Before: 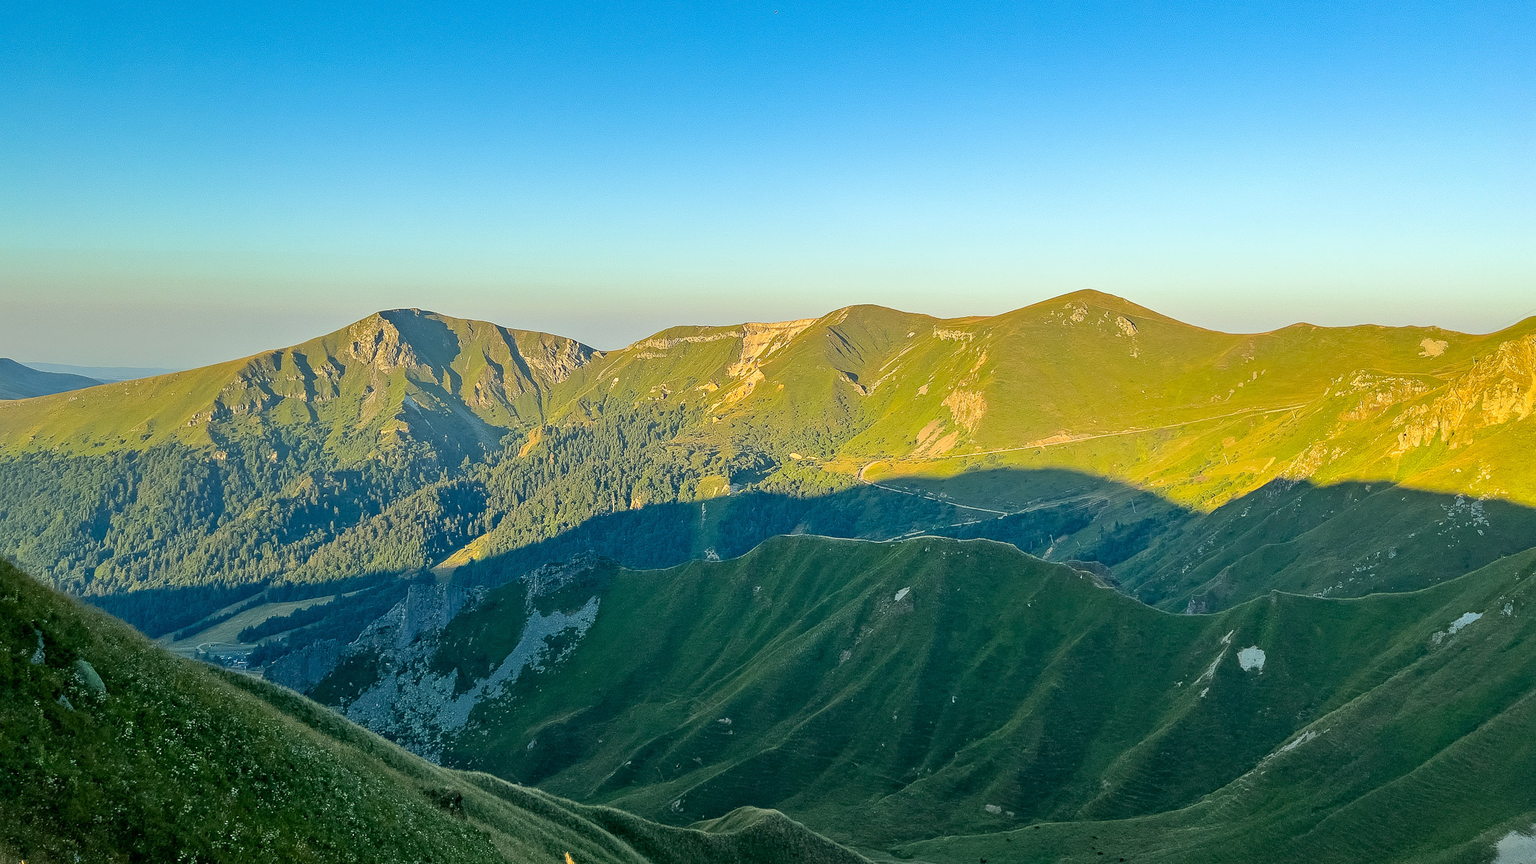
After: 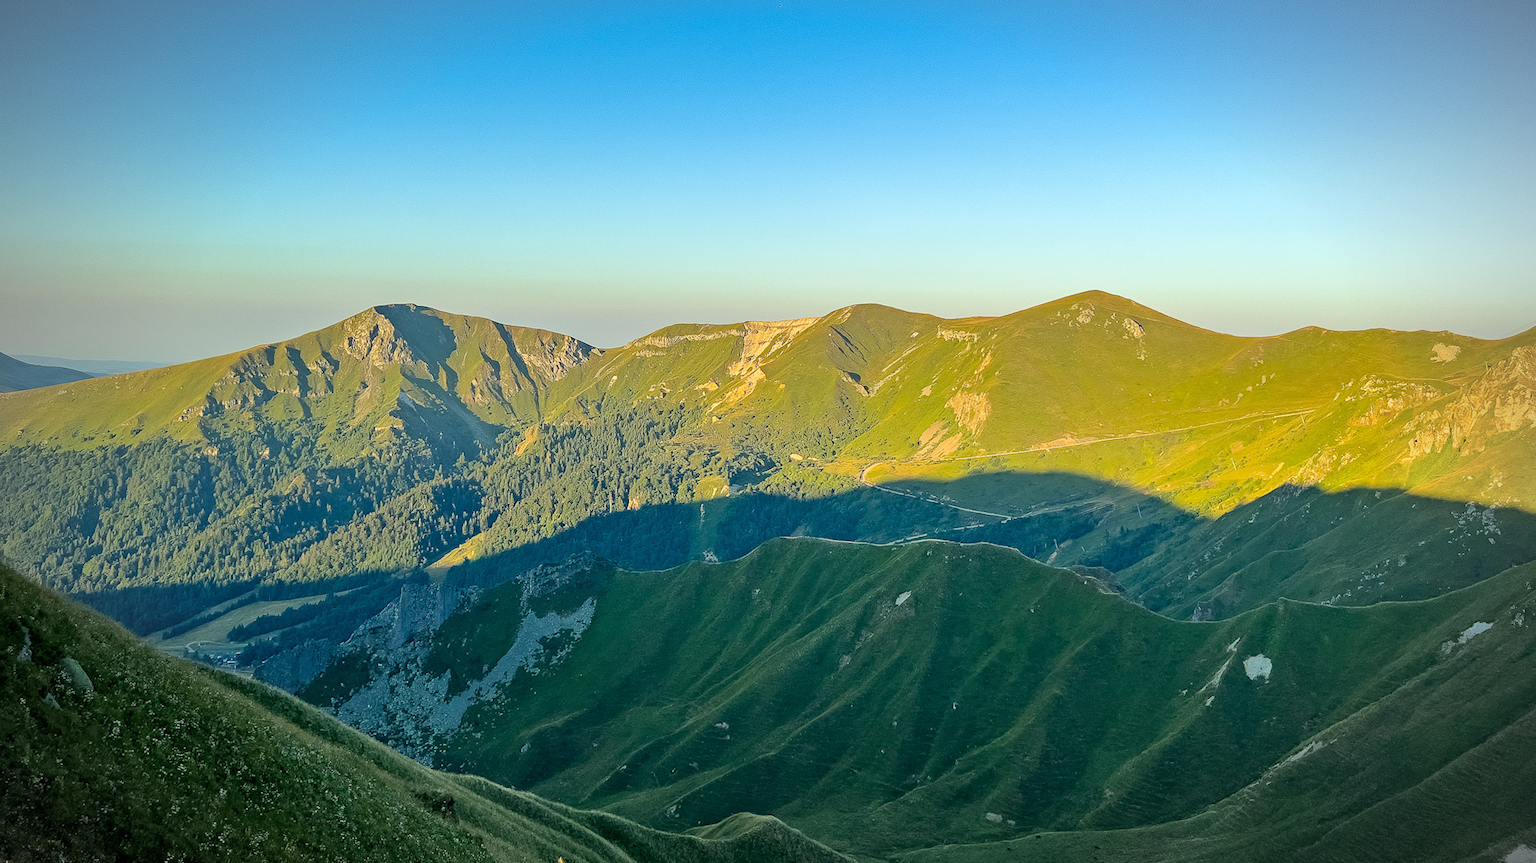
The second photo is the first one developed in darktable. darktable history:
vignetting: fall-off start 79.58%, width/height ratio 1.326
crop and rotate: angle -0.515°
